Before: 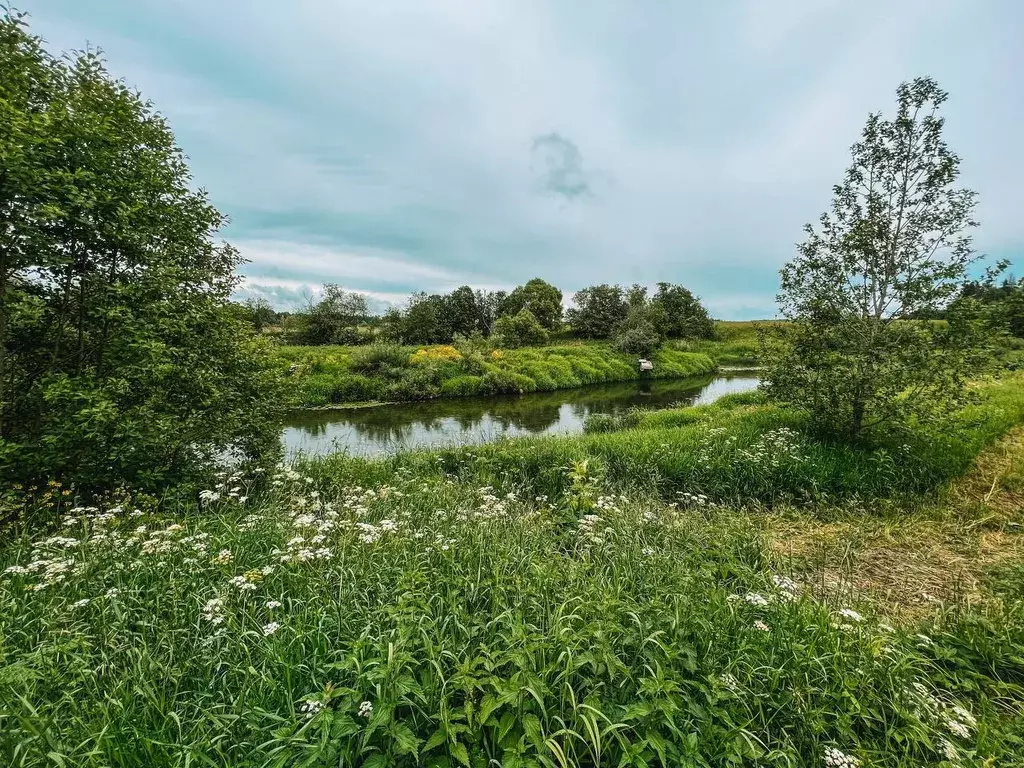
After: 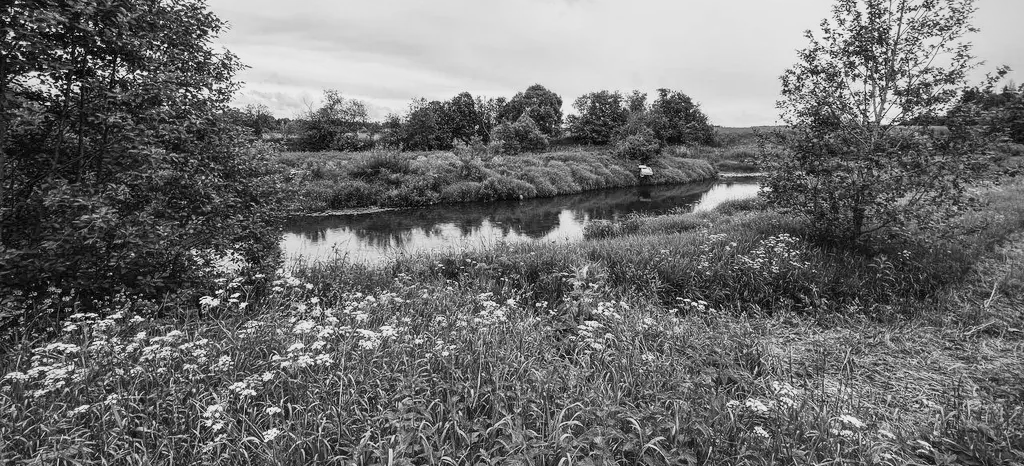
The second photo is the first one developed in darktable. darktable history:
base curve: curves: ch0 [(0, 0) (0.088, 0.125) (0.176, 0.251) (0.354, 0.501) (0.613, 0.749) (1, 0.877)], preserve colors none
crop and rotate: top 25.275%, bottom 14.043%
vignetting: brightness -0.264, center (-0.036, 0.146)
color calibration: output gray [0.246, 0.254, 0.501, 0], illuminant Planckian (black body), adaptation linear Bradford (ICC v4), x 0.364, y 0.366, temperature 4416.43 K, gamut compression 0.978
